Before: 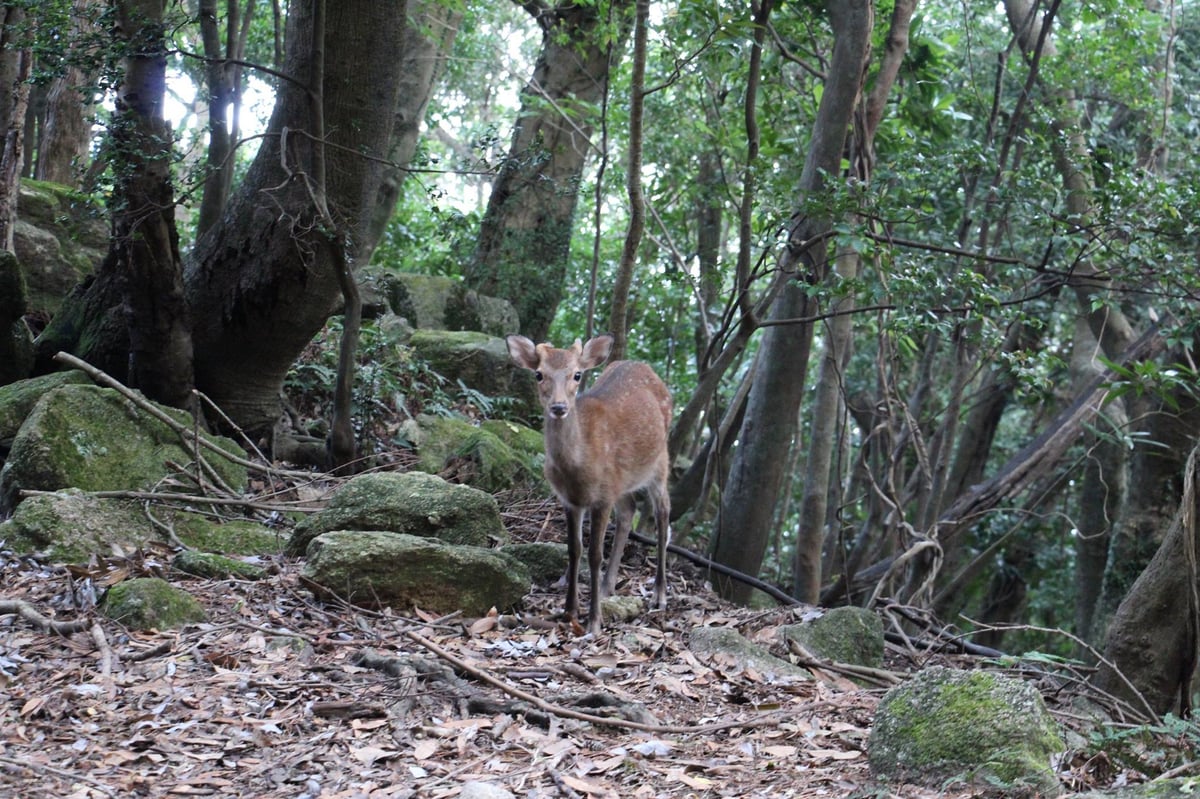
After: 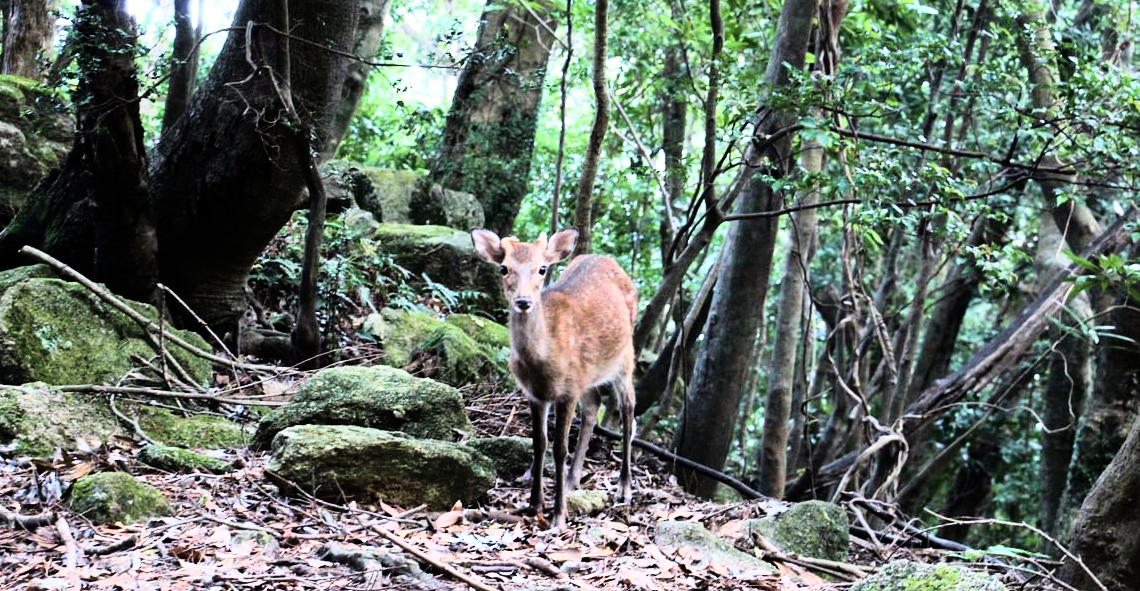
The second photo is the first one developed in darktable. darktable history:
shadows and highlights: shadows 20.91, highlights -82.73, soften with gaussian
rgb curve: curves: ch0 [(0, 0) (0.21, 0.15) (0.24, 0.21) (0.5, 0.75) (0.75, 0.96) (0.89, 0.99) (1, 1)]; ch1 [(0, 0.02) (0.21, 0.13) (0.25, 0.2) (0.5, 0.67) (0.75, 0.9) (0.89, 0.97) (1, 1)]; ch2 [(0, 0.02) (0.21, 0.13) (0.25, 0.2) (0.5, 0.67) (0.75, 0.9) (0.89, 0.97) (1, 1)], compensate middle gray true
velvia: on, module defaults
crop and rotate: left 2.991%, top 13.302%, right 1.981%, bottom 12.636%
exposure: black level correction 0.002, exposure -0.1 EV, compensate highlight preservation false
